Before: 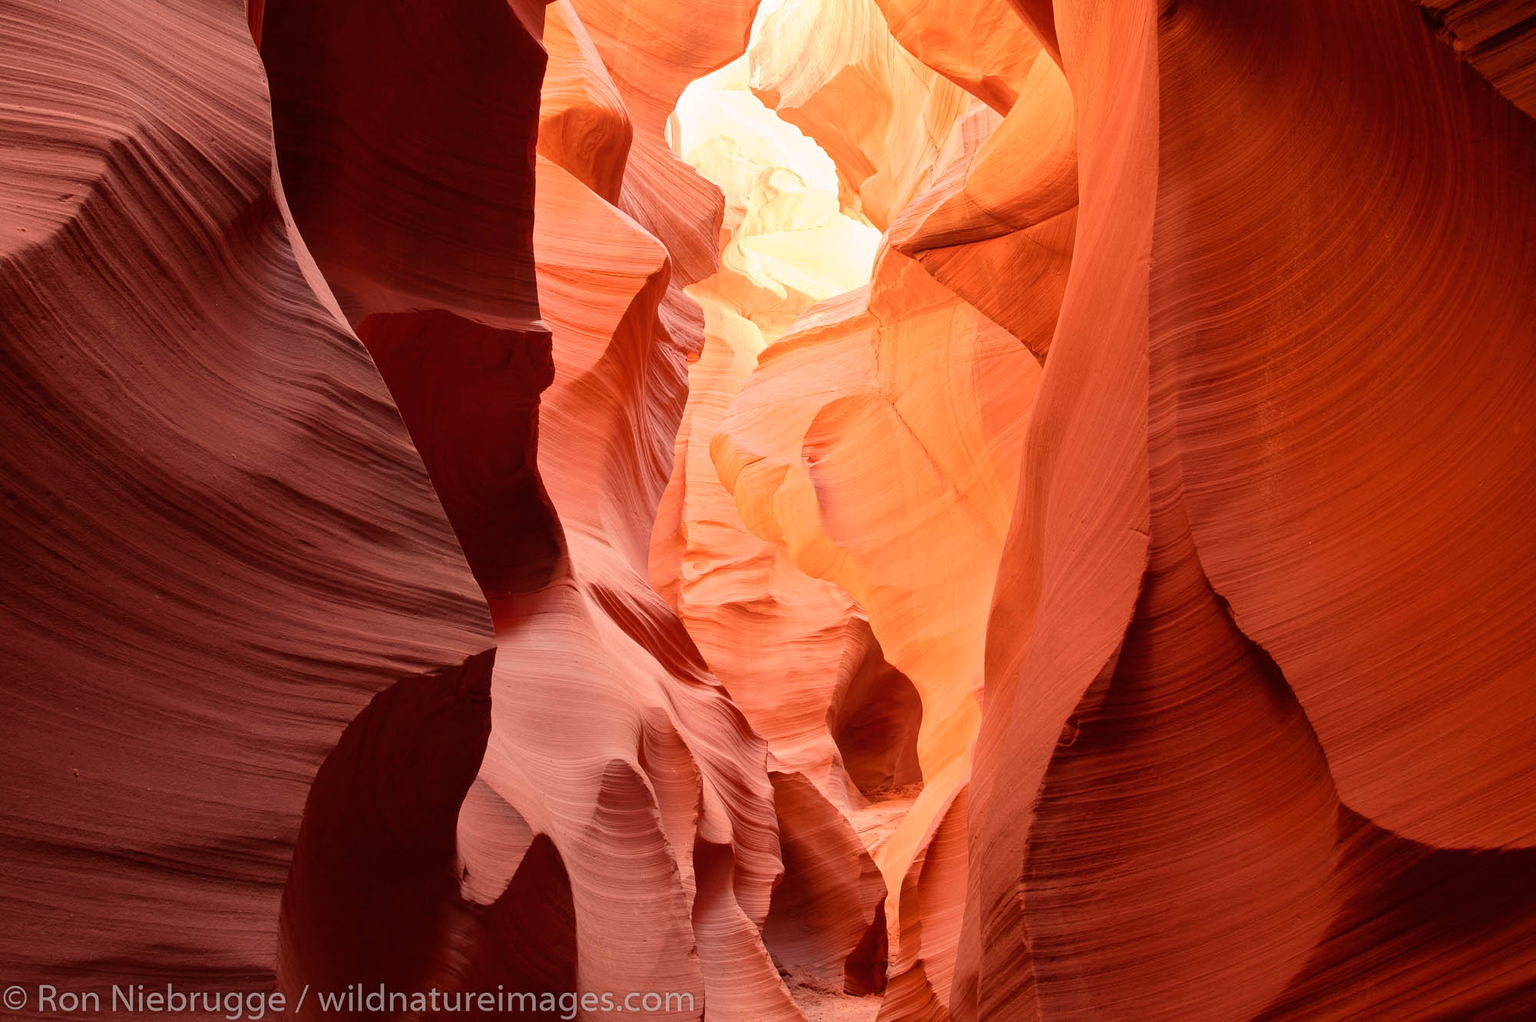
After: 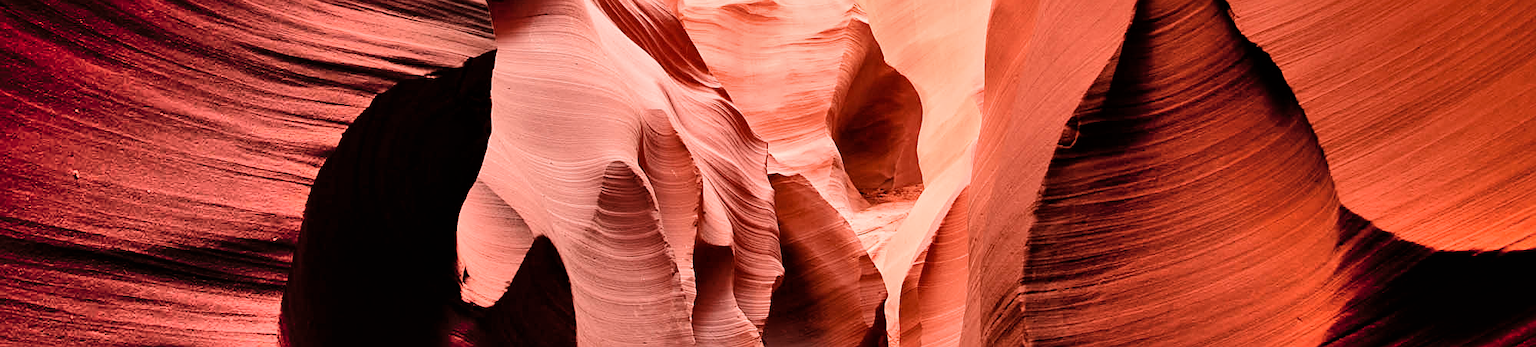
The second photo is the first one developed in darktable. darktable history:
sharpen: on, module defaults
filmic rgb: black relative exposure -3.78 EV, white relative exposure 2.41 EV, dynamic range scaling -49.34%, hardness 3.45, latitude 29.02%, contrast 1.813
shadows and highlights: shadows 74.29, highlights -25.62, shadows color adjustment 97.68%, soften with gaussian
crop and rotate: top 58.596%, bottom 7.315%
